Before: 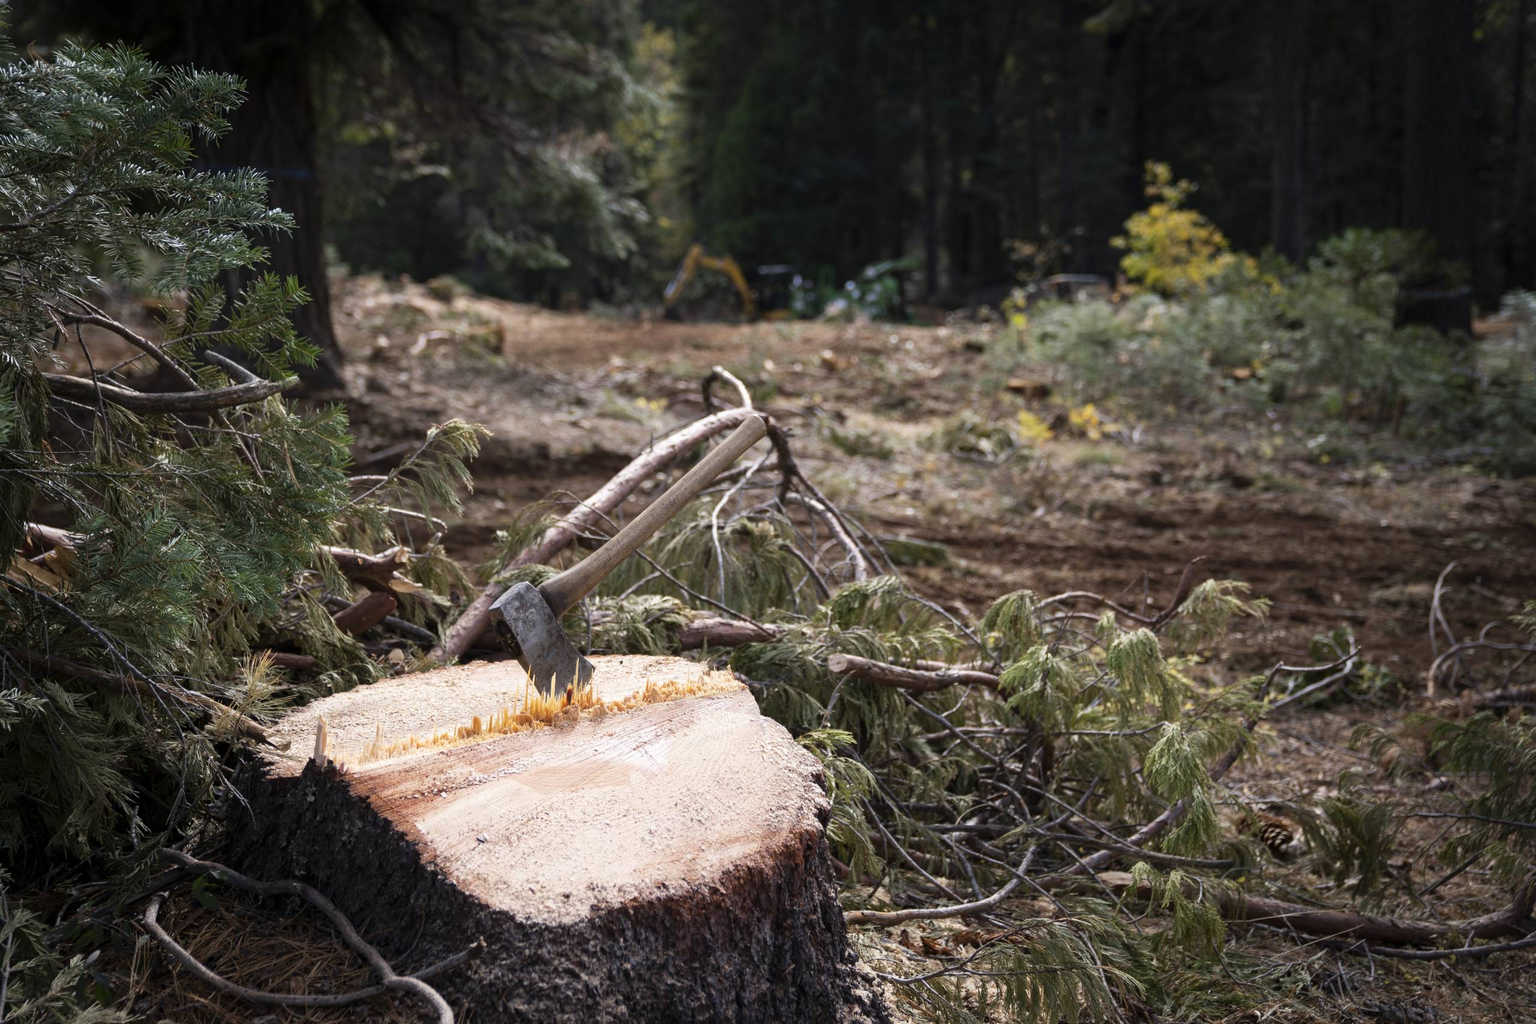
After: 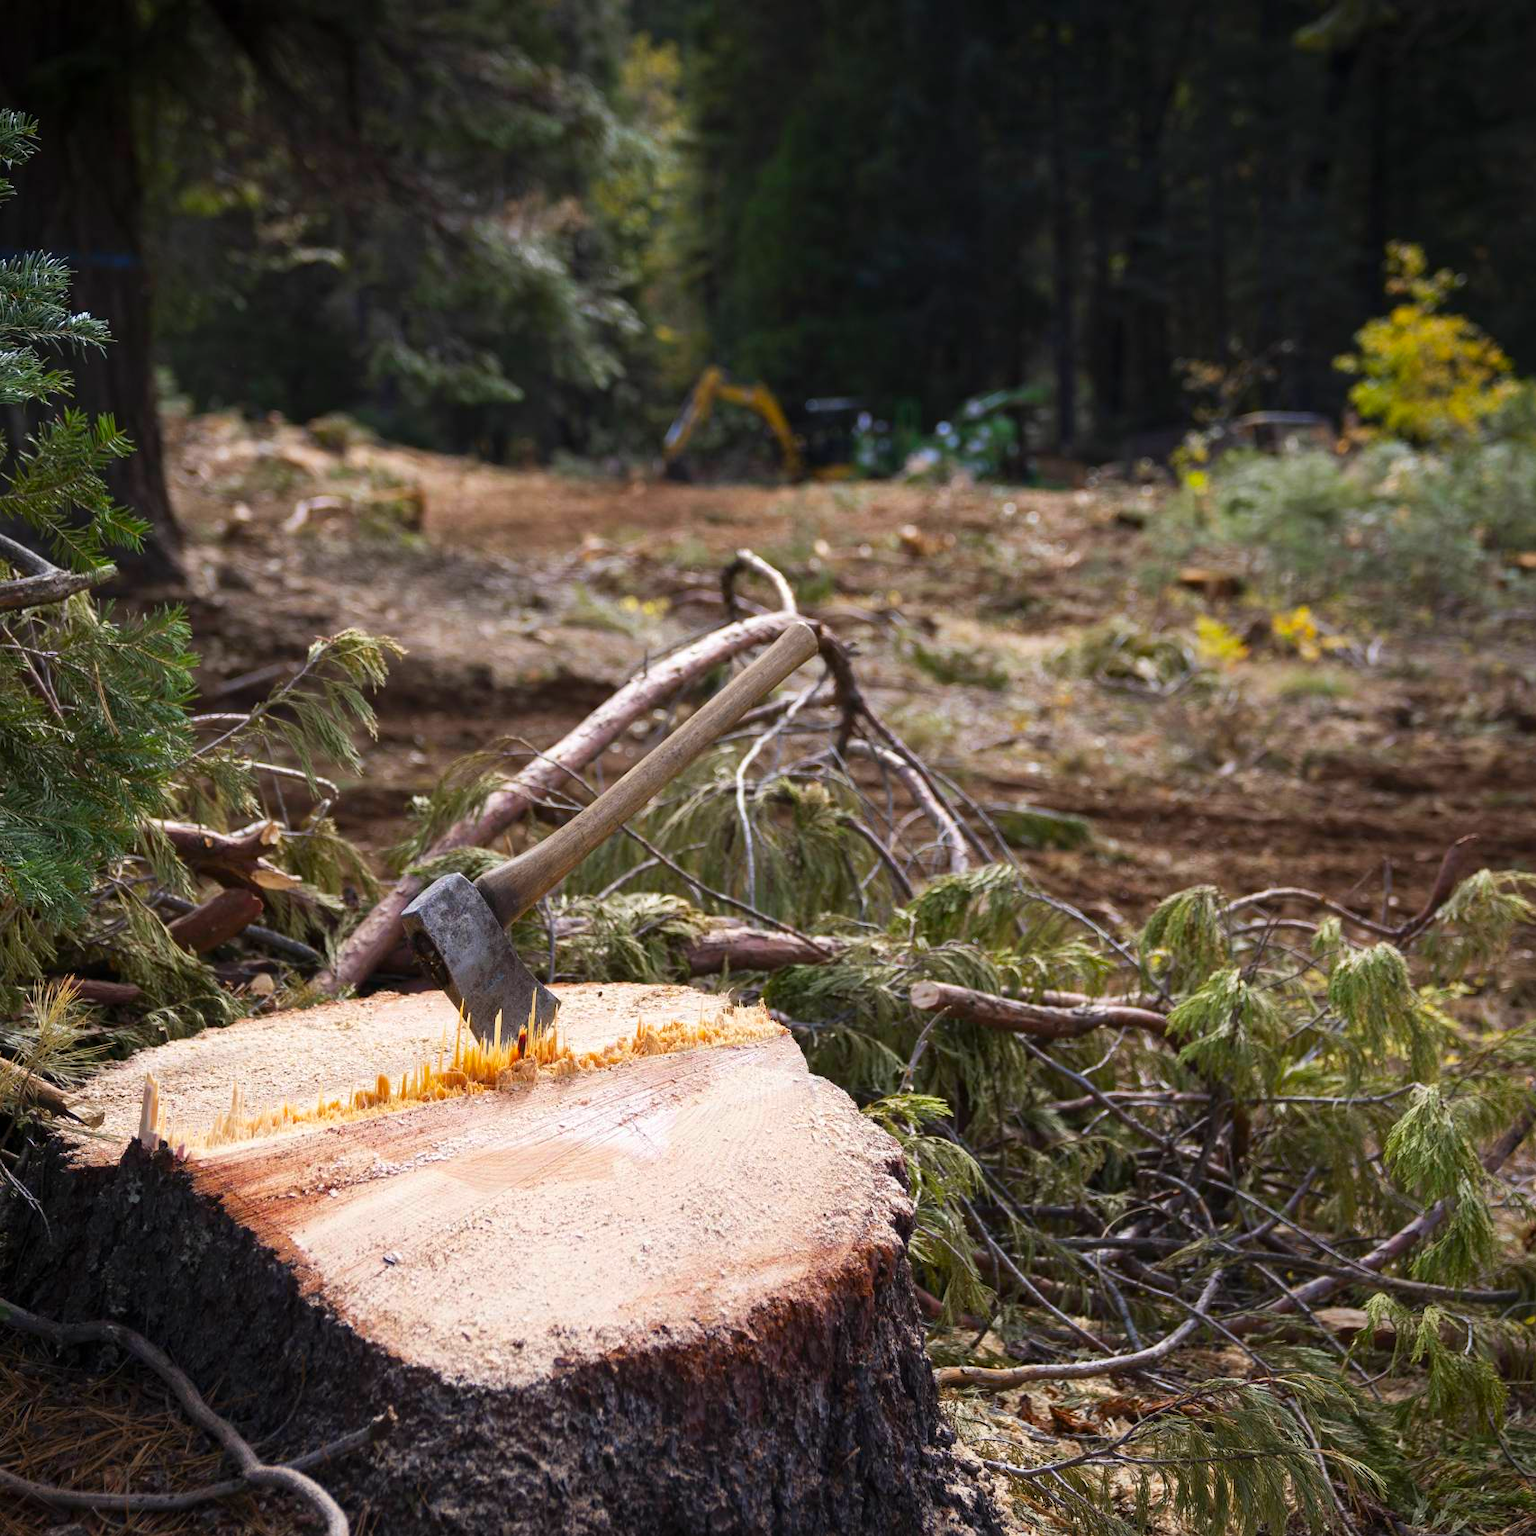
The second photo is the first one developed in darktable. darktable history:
crop and rotate: left 14.436%, right 18.898%
contrast brightness saturation: saturation 0.5
